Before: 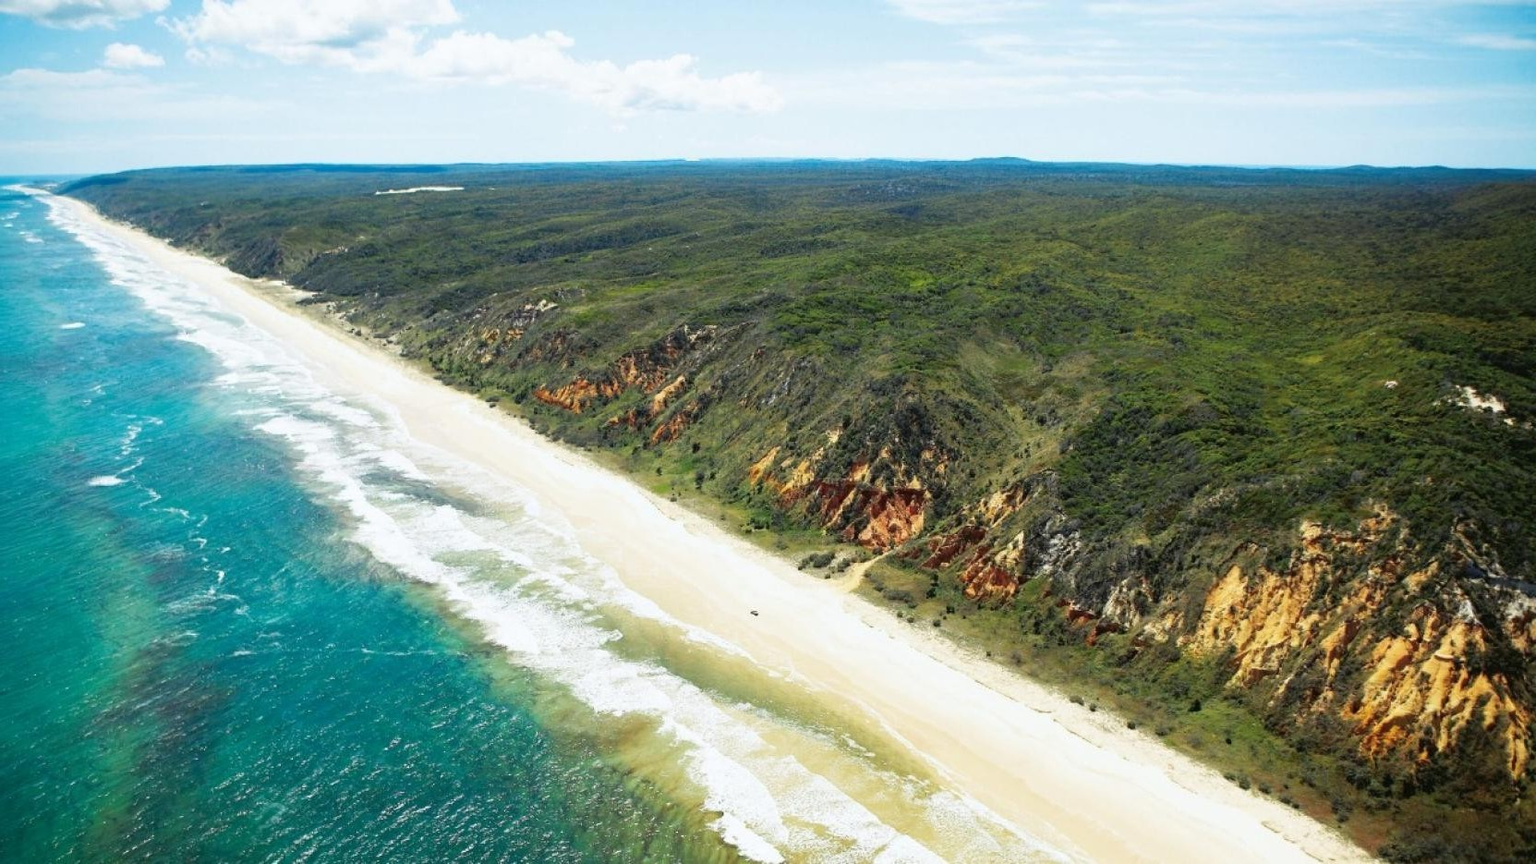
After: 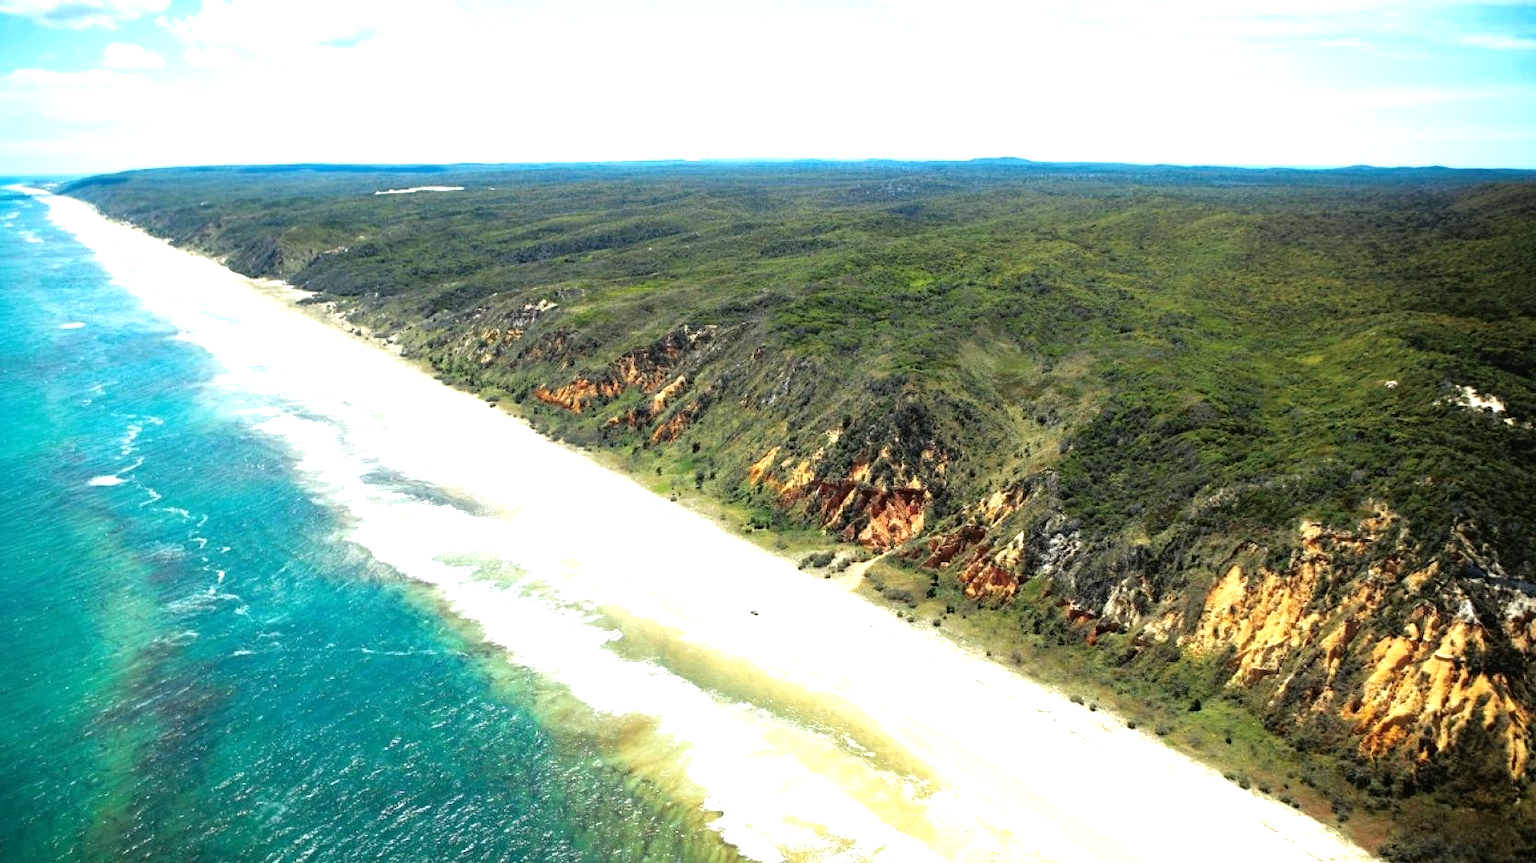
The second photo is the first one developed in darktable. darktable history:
tone equalizer: -8 EV -0.723 EV, -7 EV -0.671 EV, -6 EV -0.574 EV, -5 EV -0.369 EV, -3 EV 0.384 EV, -2 EV 0.6 EV, -1 EV 0.683 EV, +0 EV 0.733 EV
